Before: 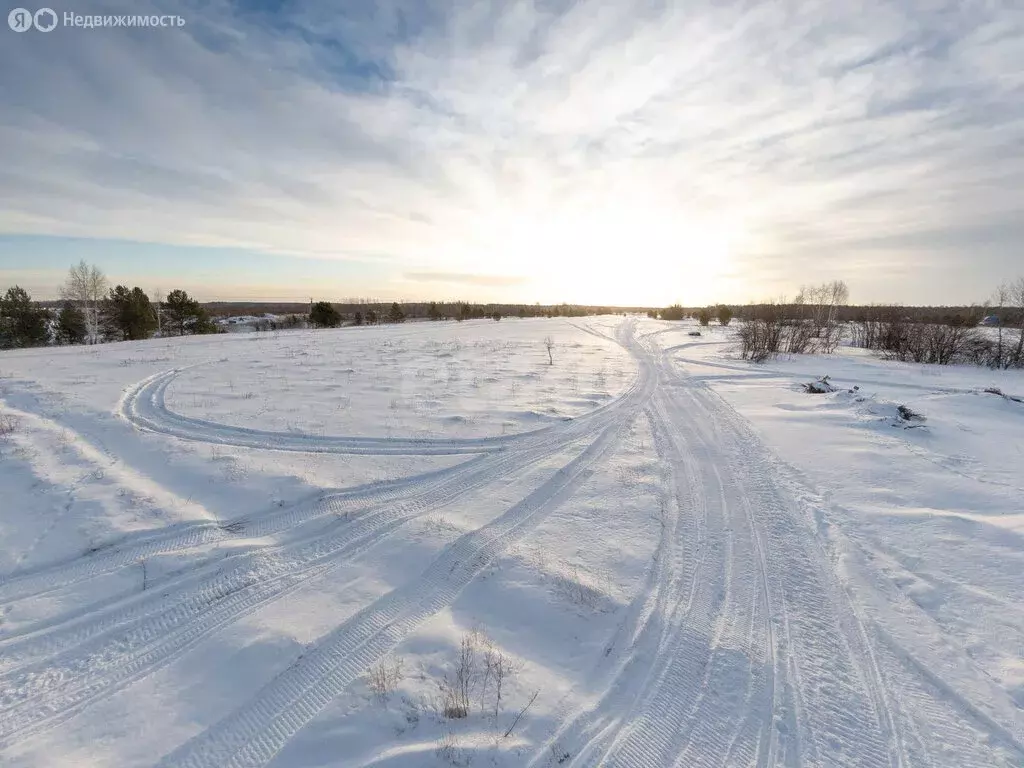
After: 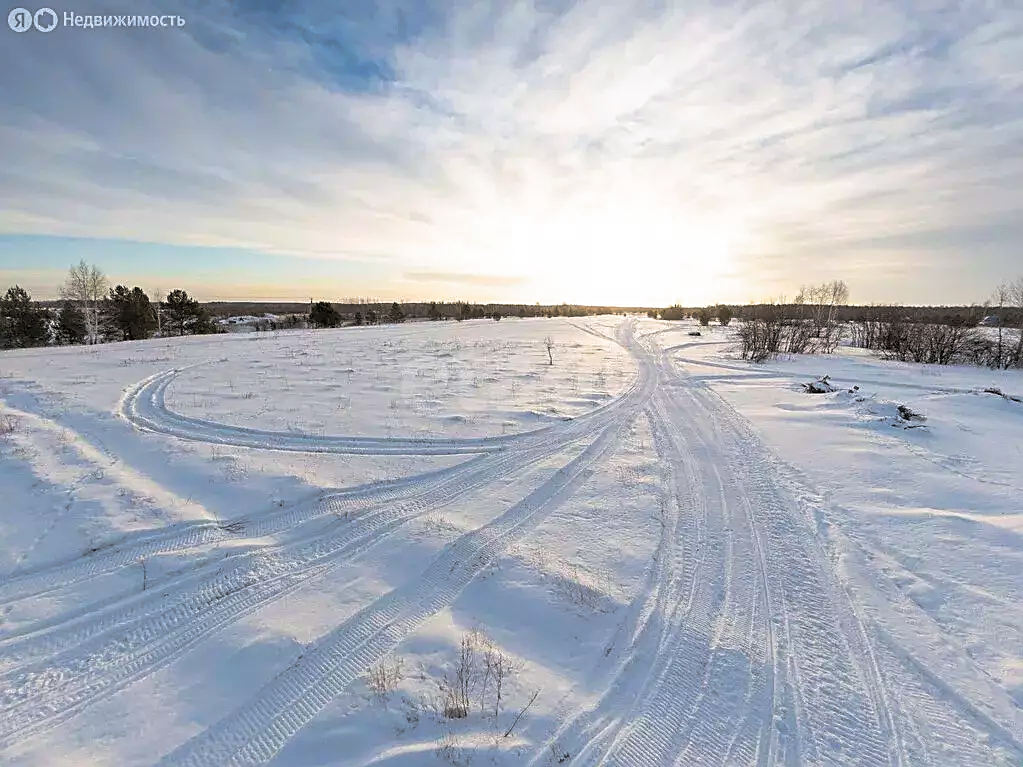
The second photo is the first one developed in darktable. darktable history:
color balance rgb: perceptual saturation grading › global saturation 40%, global vibrance 15%
split-toning: shadows › hue 36°, shadows › saturation 0.05, highlights › hue 10.8°, highlights › saturation 0.15, compress 40%
sharpen: amount 0.75
tone equalizer: on, module defaults
